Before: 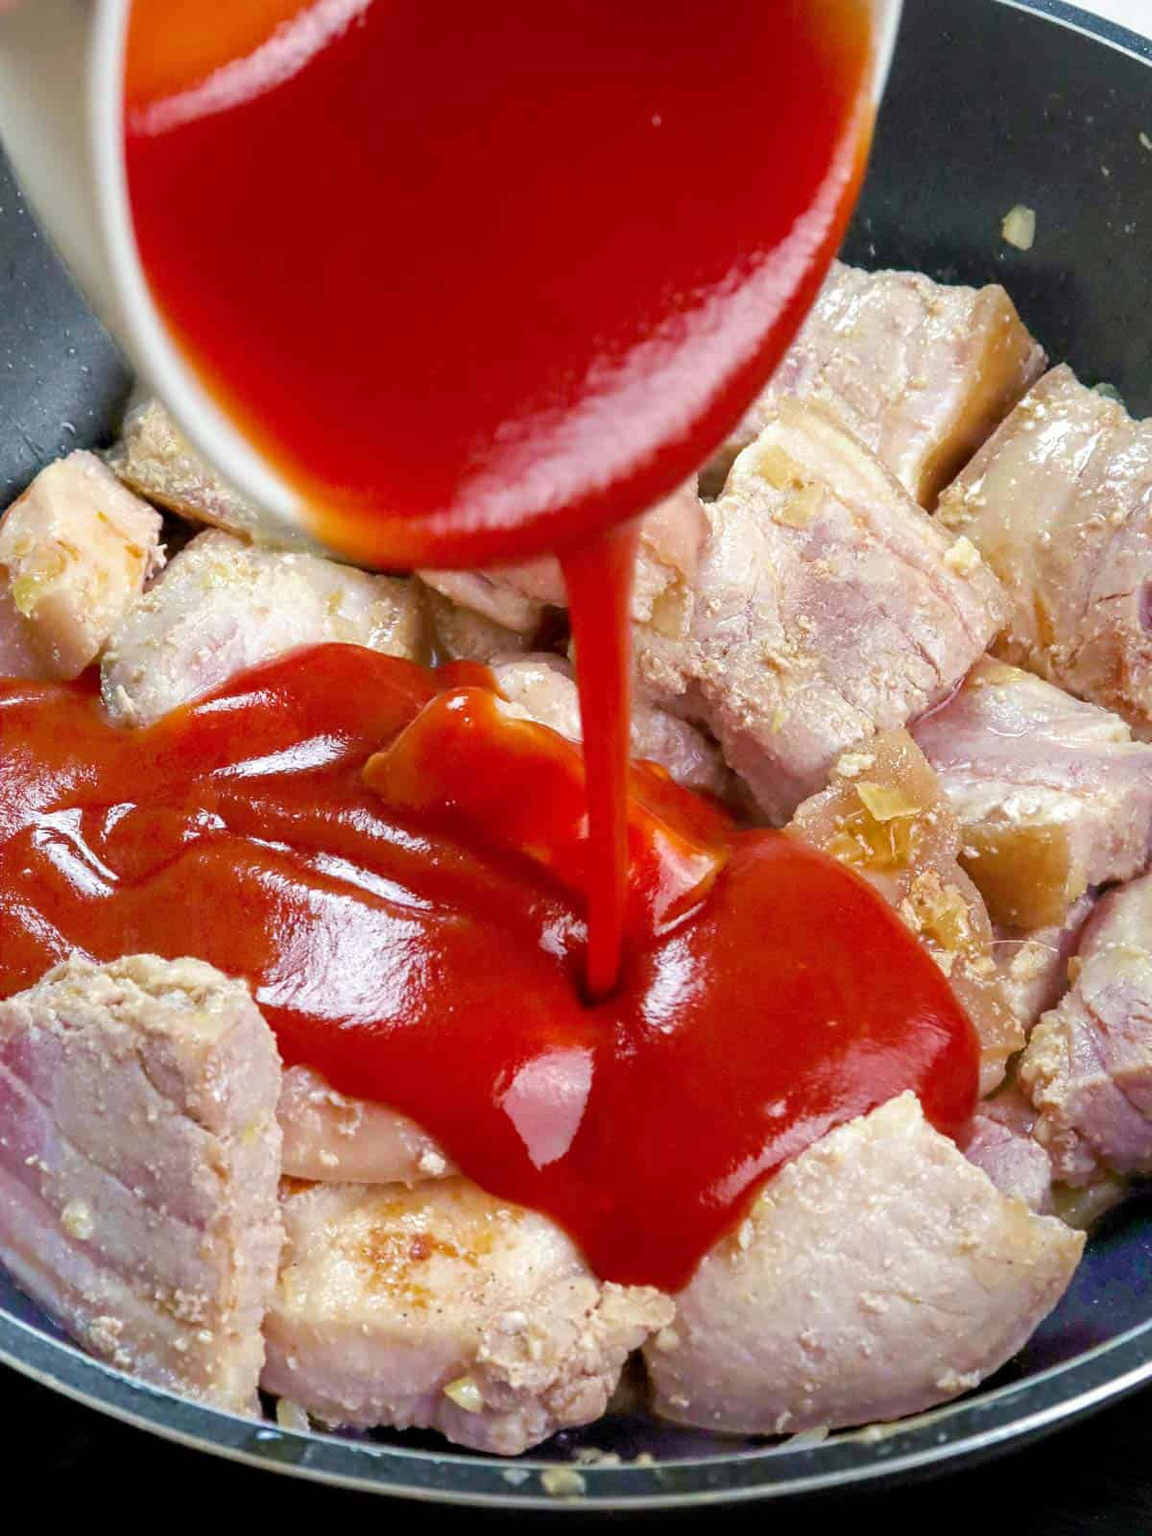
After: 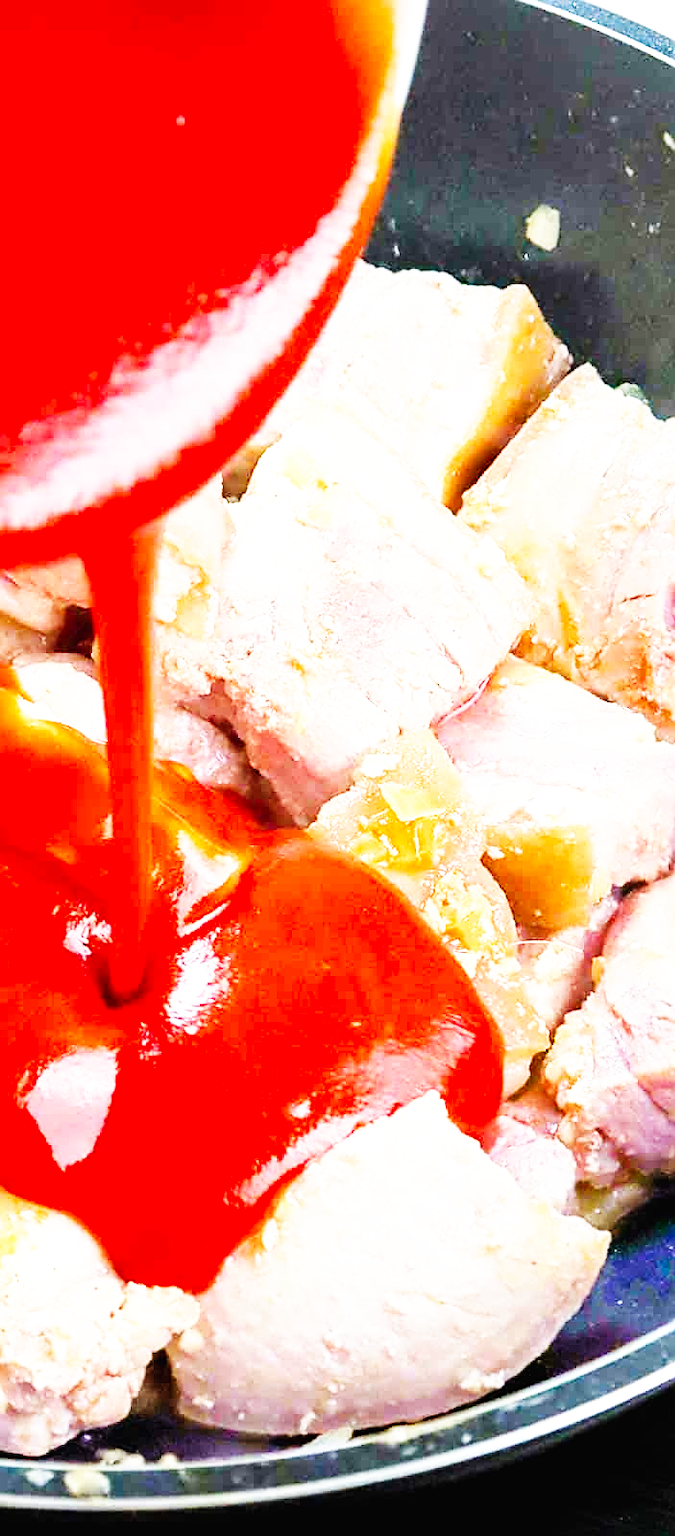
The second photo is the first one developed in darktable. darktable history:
base curve: curves: ch0 [(0, 0) (0.007, 0.004) (0.027, 0.03) (0.046, 0.07) (0.207, 0.54) (0.442, 0.872) (0.673, 0.972) (1, 1)], preserve colors none
sharpen: on, module defaults
exposure: black level correction -0.002, exposure 0.54 EV, compensate highlight preservation false
crop: left 41.402%
